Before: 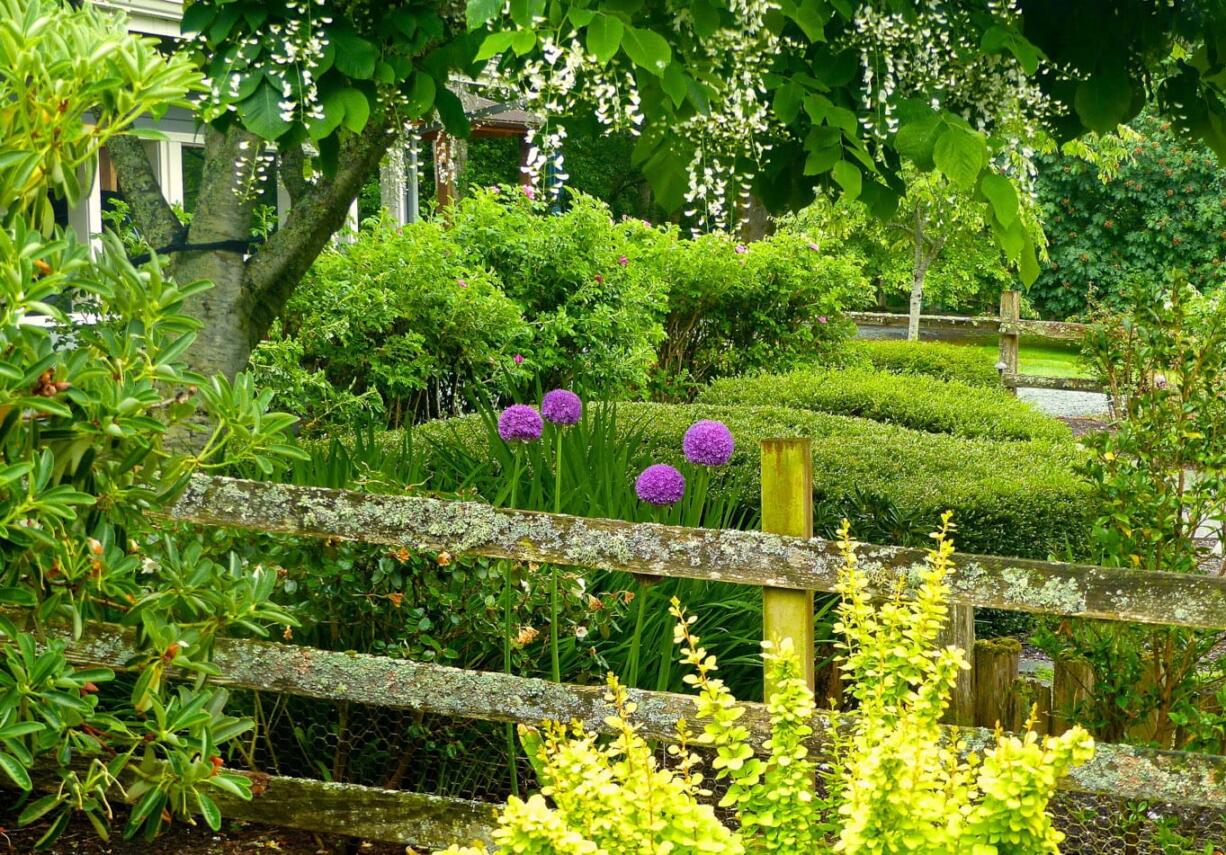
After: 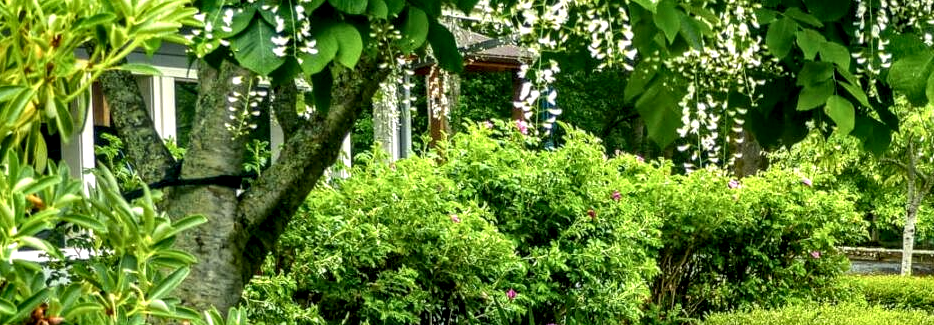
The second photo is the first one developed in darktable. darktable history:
crop: left 0.579%, top 7.627%, right 23.167%, bottom 54.275%
local contrast: highlights 19%, detail 186%
white balance: emerald 1
